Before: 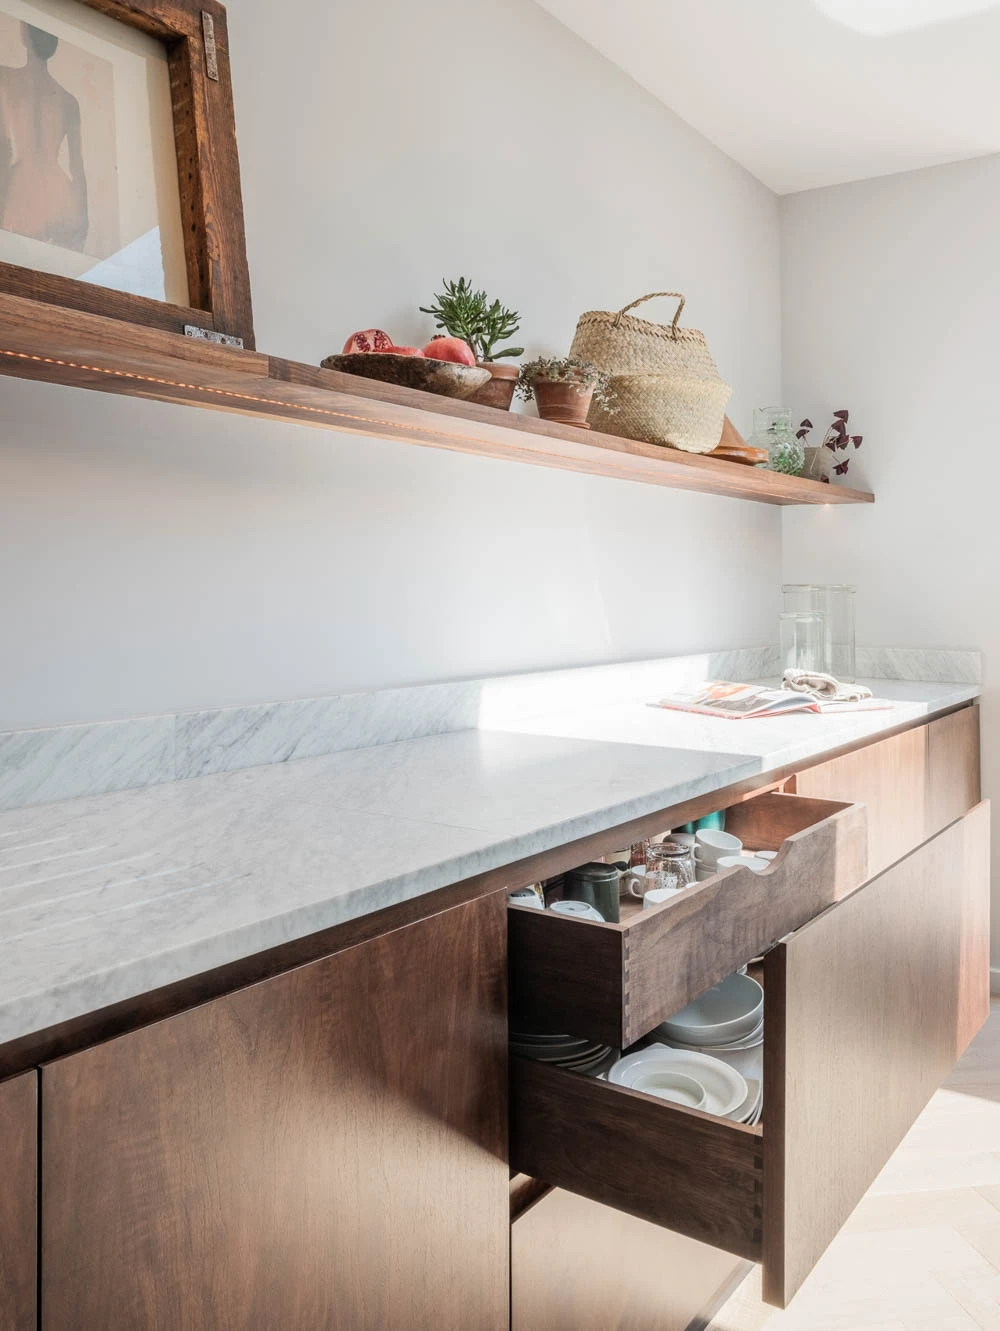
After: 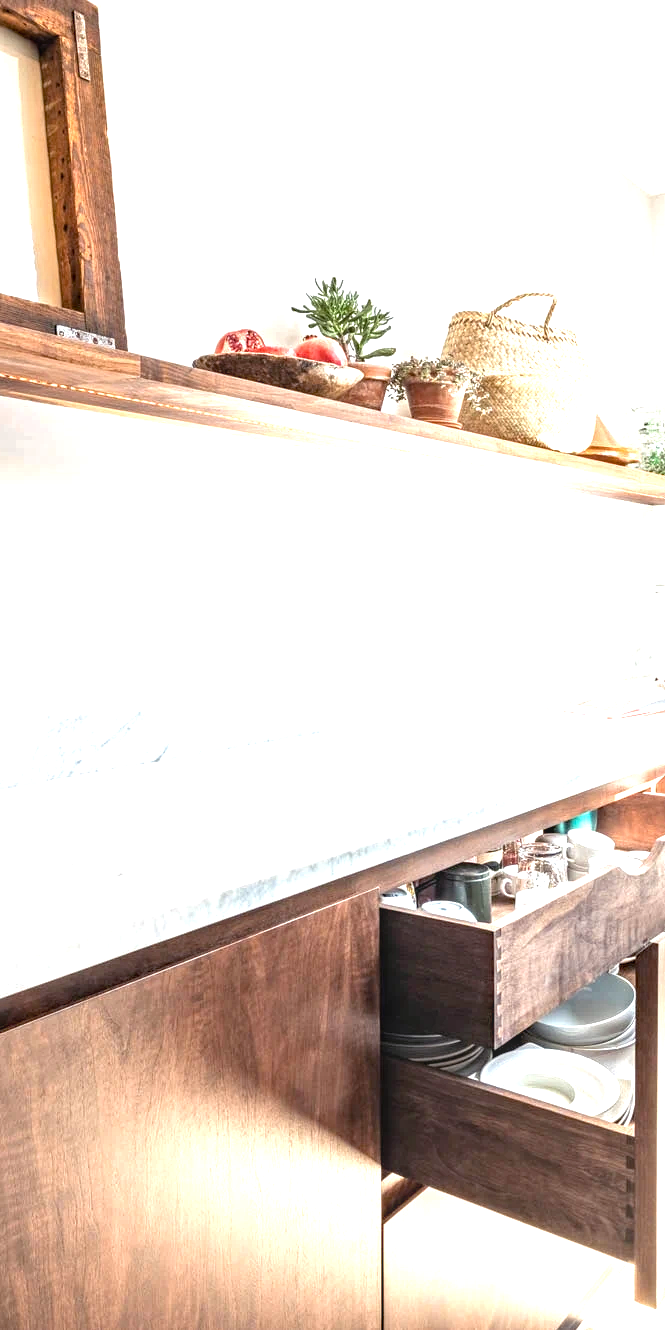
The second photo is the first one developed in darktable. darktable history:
exposure: black level correction 0, exposure 1.001 EV, compensate highlight preservation false
crop and rotate: left 12.886%, right 20.515%
local contrast: on, module defaults
color balance rgb: shadows lift › chroma 3.048%, shadows lift › hue 279.37°, perceptual saturation grading › global saturation 2.913%, perceptual brilliance grading › global brilliance 12.395%
haze removal: compatibility mode true
